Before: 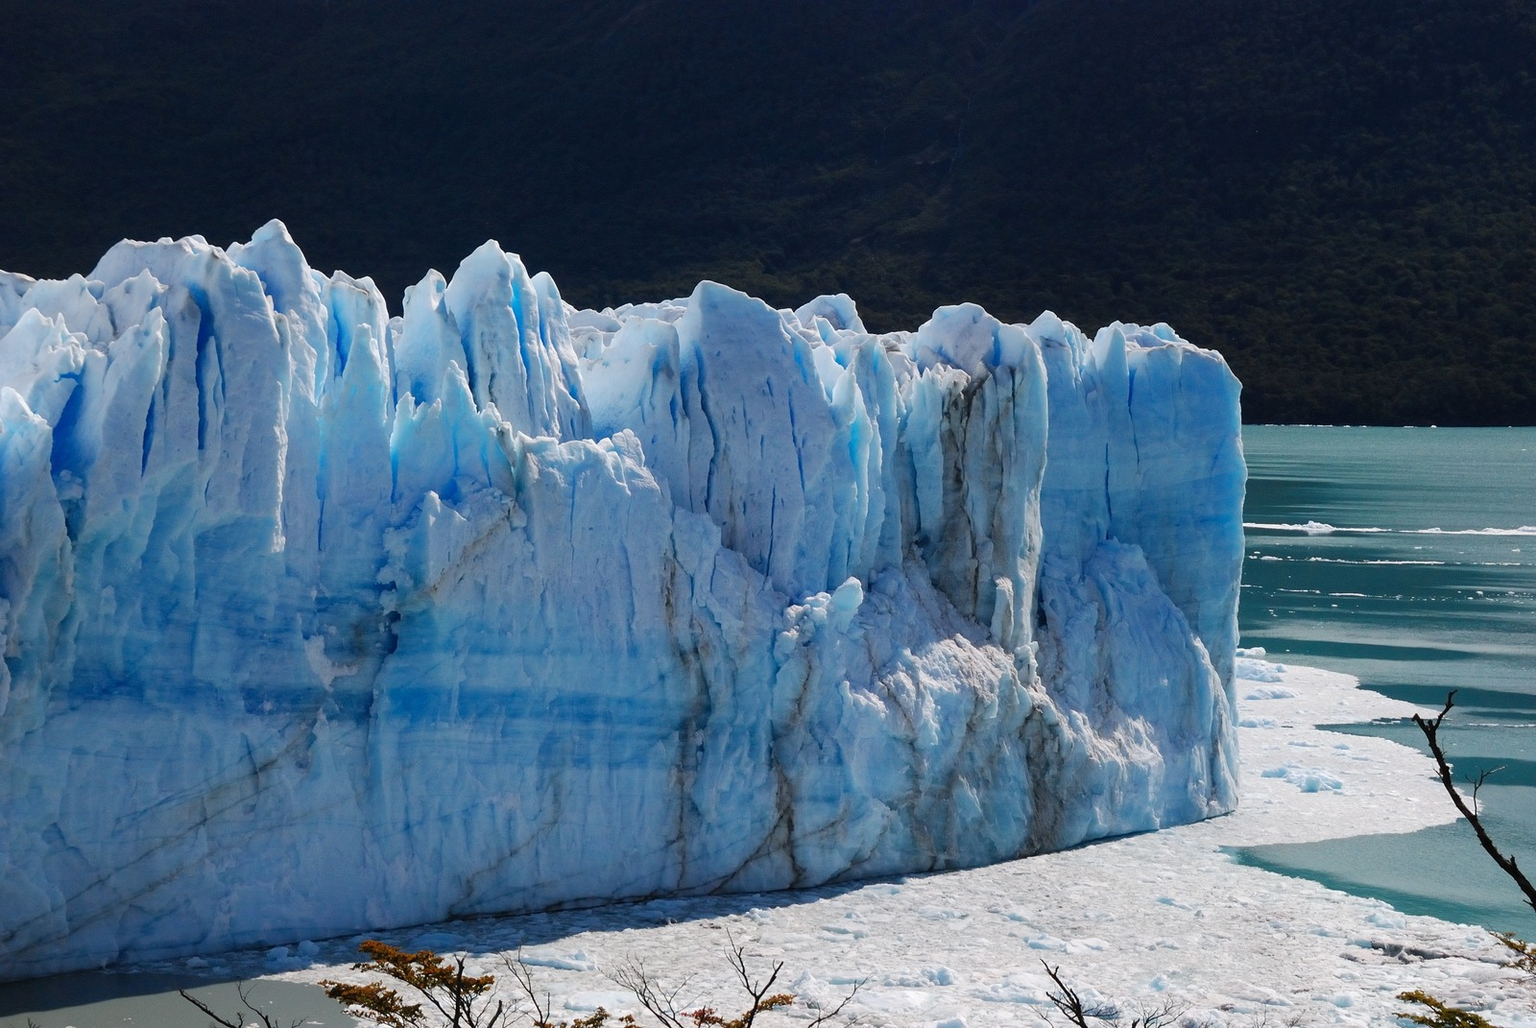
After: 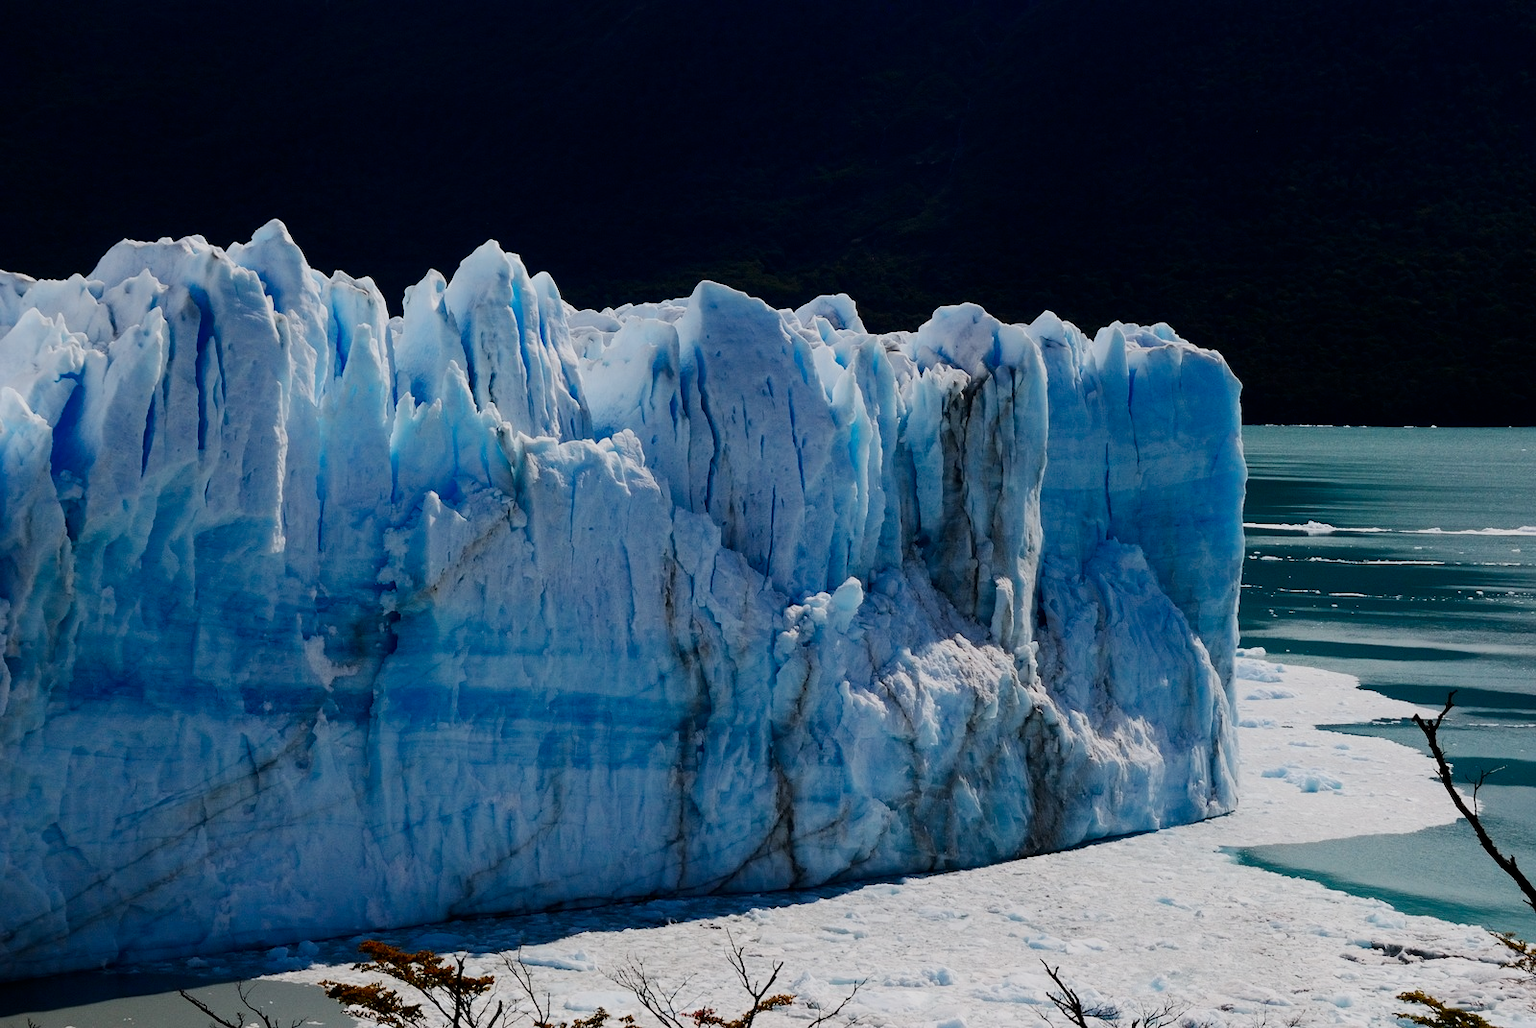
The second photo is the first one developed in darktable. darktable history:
filmic rgb: black relative exposure -7.65 EV, white relative exposure 4.56 EV, hardness 3.61
contrast brightness saturation: contrast 0.201, brightness -0.103, saturation 0.098
